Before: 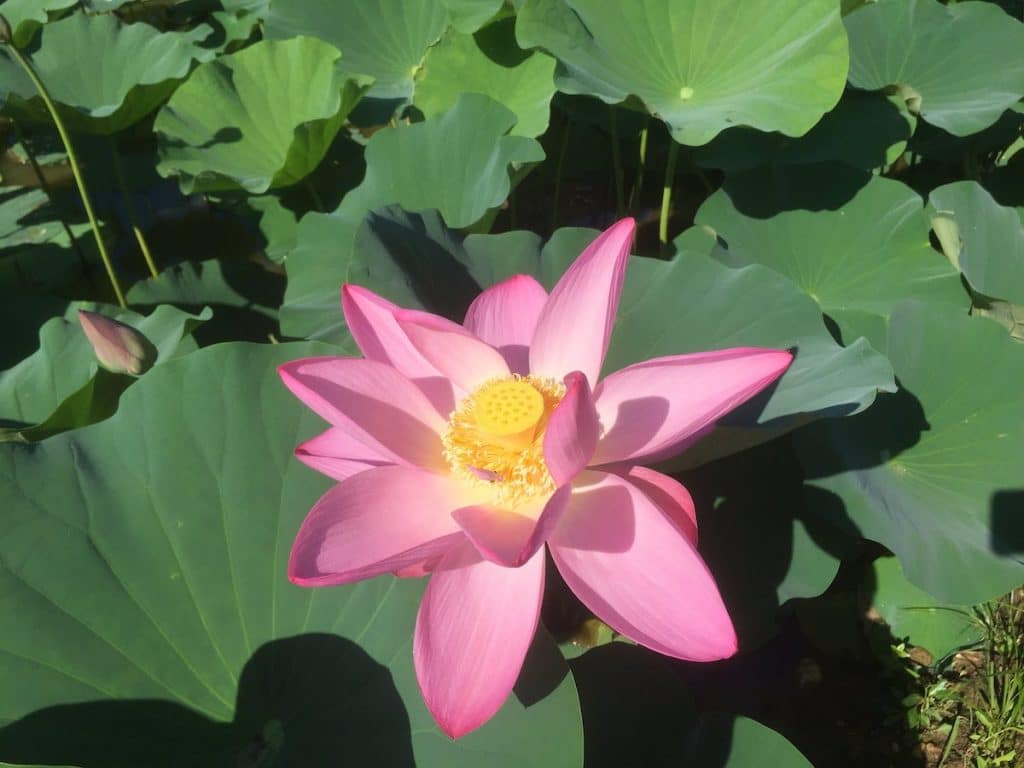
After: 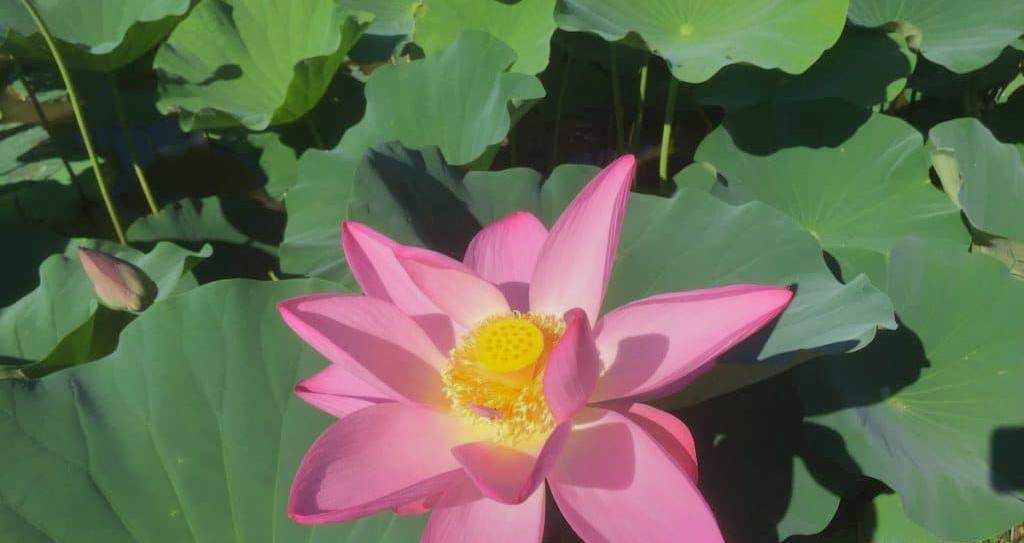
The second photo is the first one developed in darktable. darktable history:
crop and rotate: top 8.293%, bottom 20.996%
shadows and highlights: shadows 38.43, highlights -74.54
